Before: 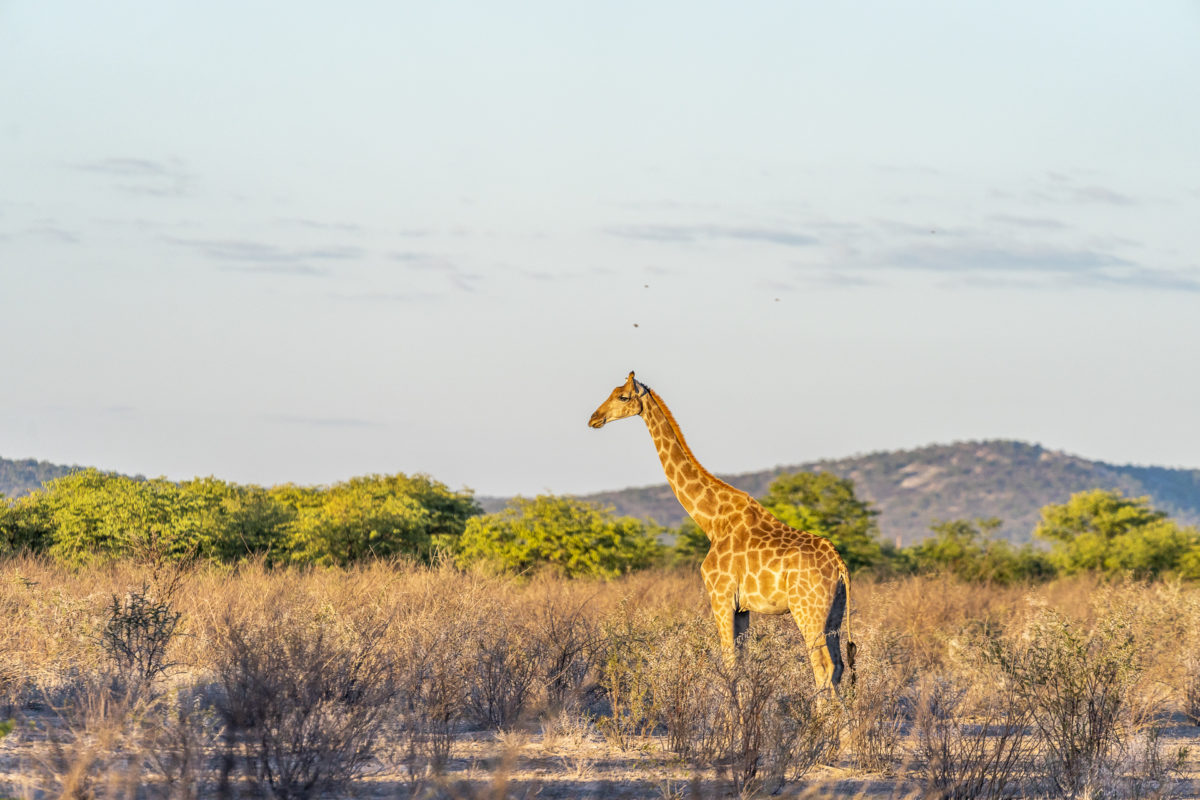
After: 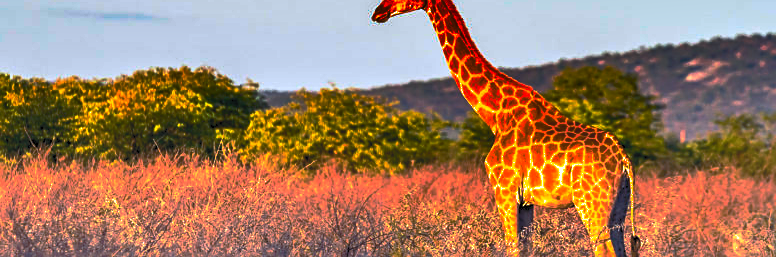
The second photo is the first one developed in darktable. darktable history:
exposure: exposure 0.203 EV, compensate highlight preservation false
sharpen: on, module defaults
base curve: curves: ch0 [(0, 0) (0.564, 0.291) (0.802, 0.731) (1, 1)], preserve colors none
crop: left 18.046%, top 50.873%, right 17.216%, bottom 16.903%
color correction: highlights a* -2.04, highlights b* -18.44
color balance rgb: shadows lift › chroma 6.237%, shadows lift › hue 303.44°, linear chroma grading › global chroma 14.516%, perceptual saturation grading › global saturation 20%, perceptual saturation grading › highlights -25.552%, perceptual saturation grading › shadows 24.294%, global vibrance 9.176%
contrast brightness saturation: brightness 0.994
shadows and highlights: shadows 20.87, highlights -82.81, soften with gaussian
